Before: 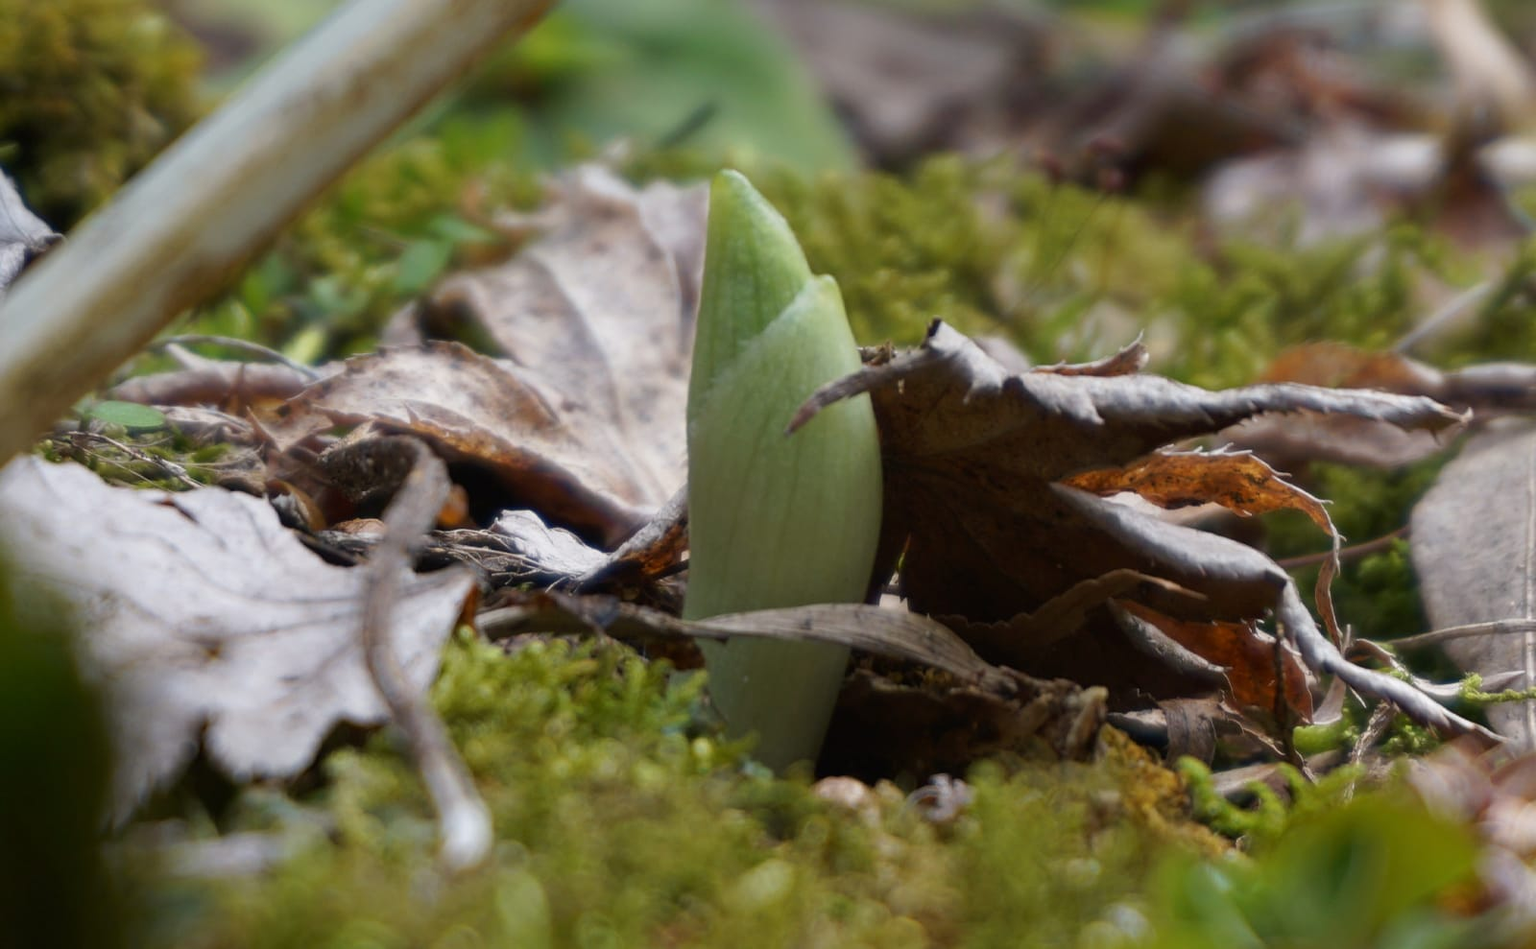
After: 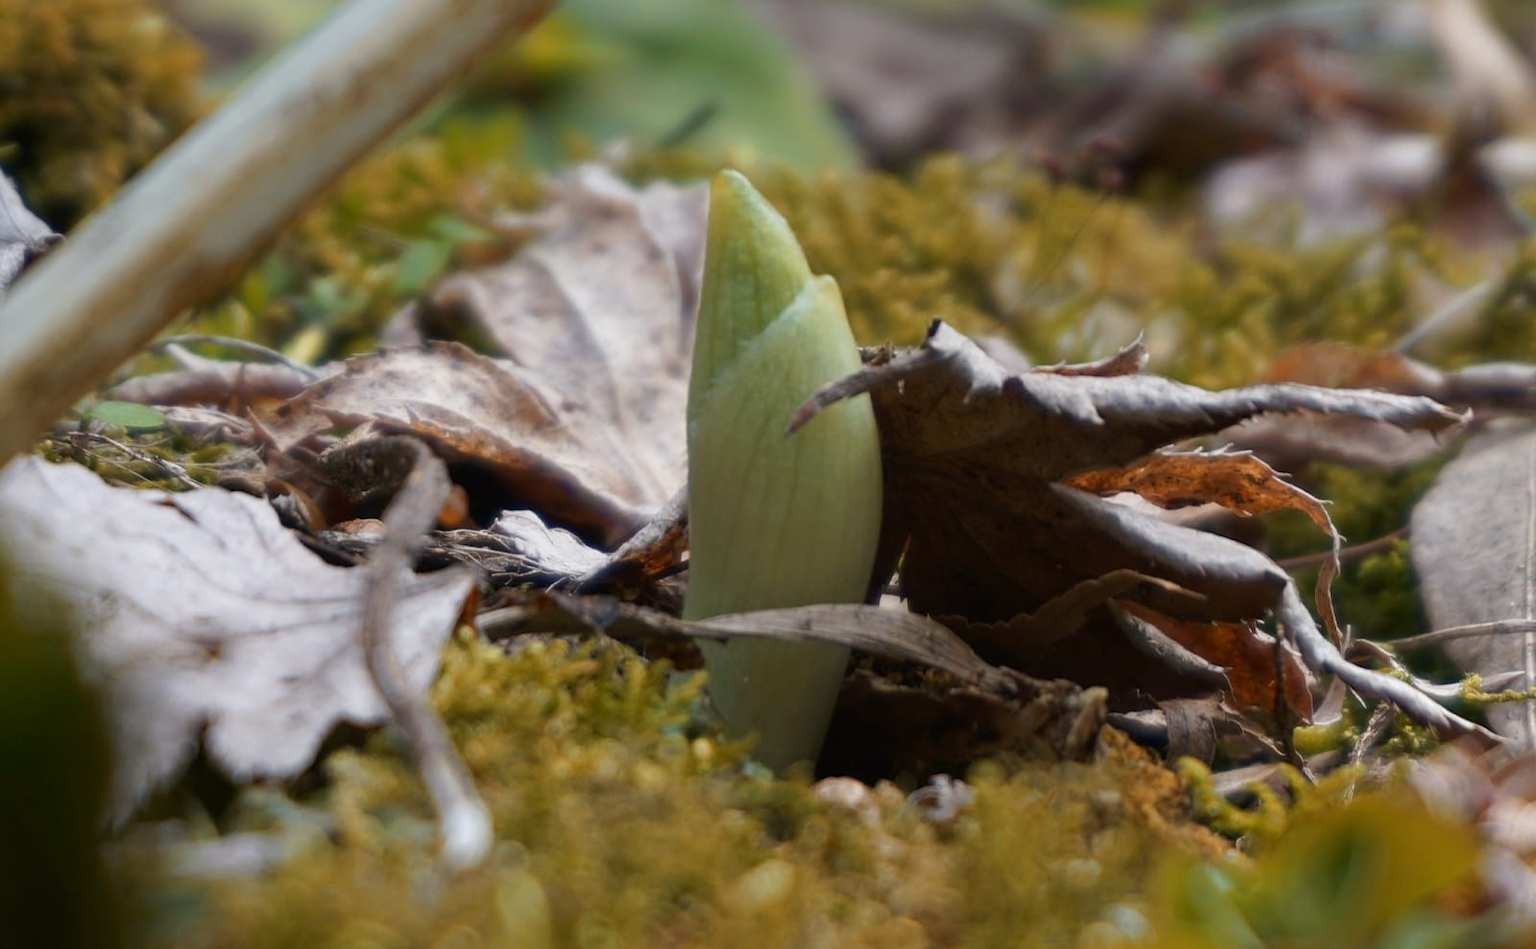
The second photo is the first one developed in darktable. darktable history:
rotate and perspective: automatic cropping off
color zones: curves: ch2 [(0, 0.5) (0.143, 0.5) (0.286, 0.416) (0.429, 0.5) (0.571, 0.5) (0.714, 0.5) (0.857, 0.5) (1, 0.5)]
